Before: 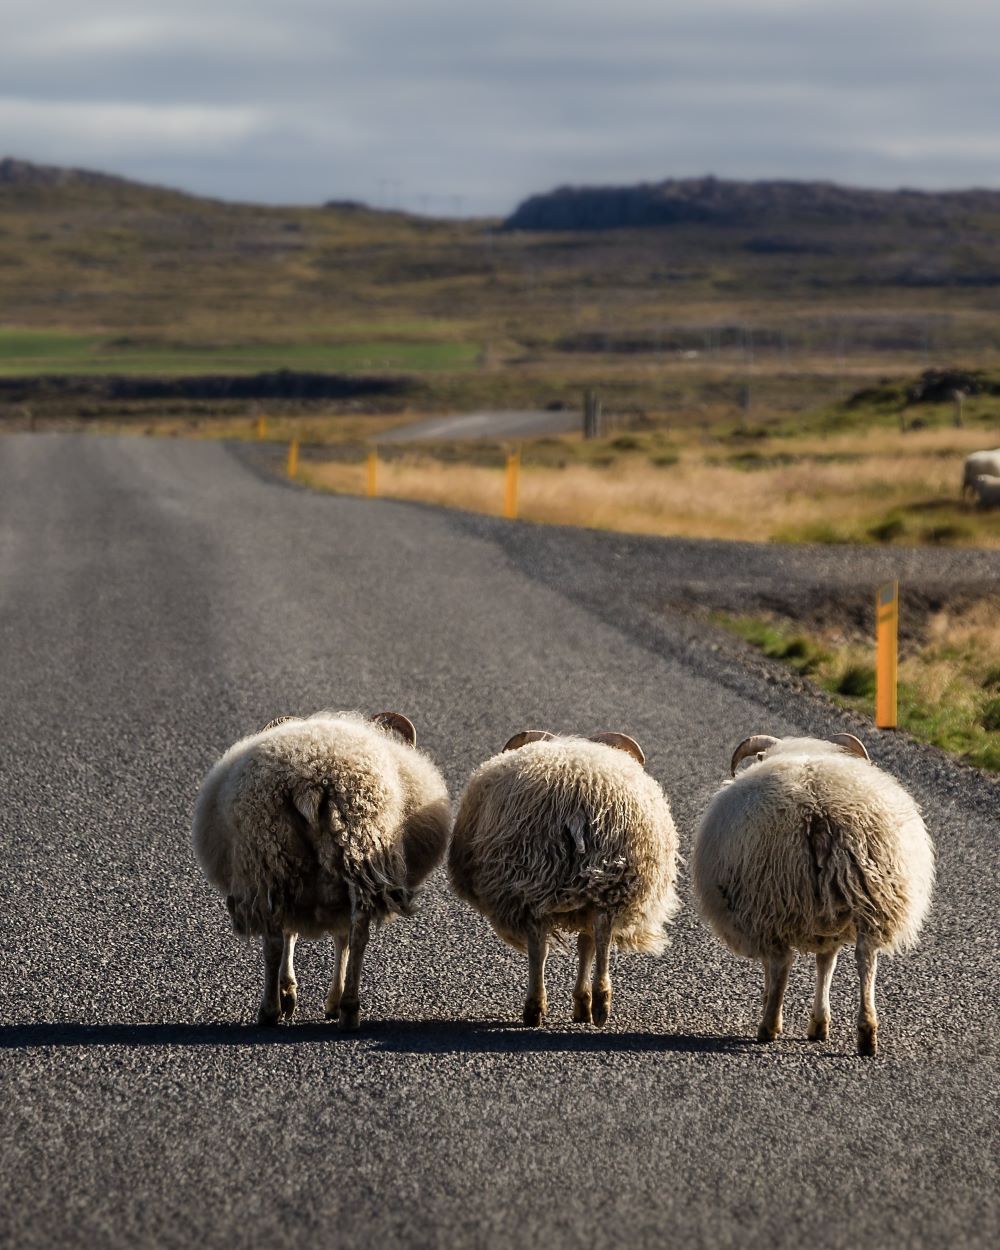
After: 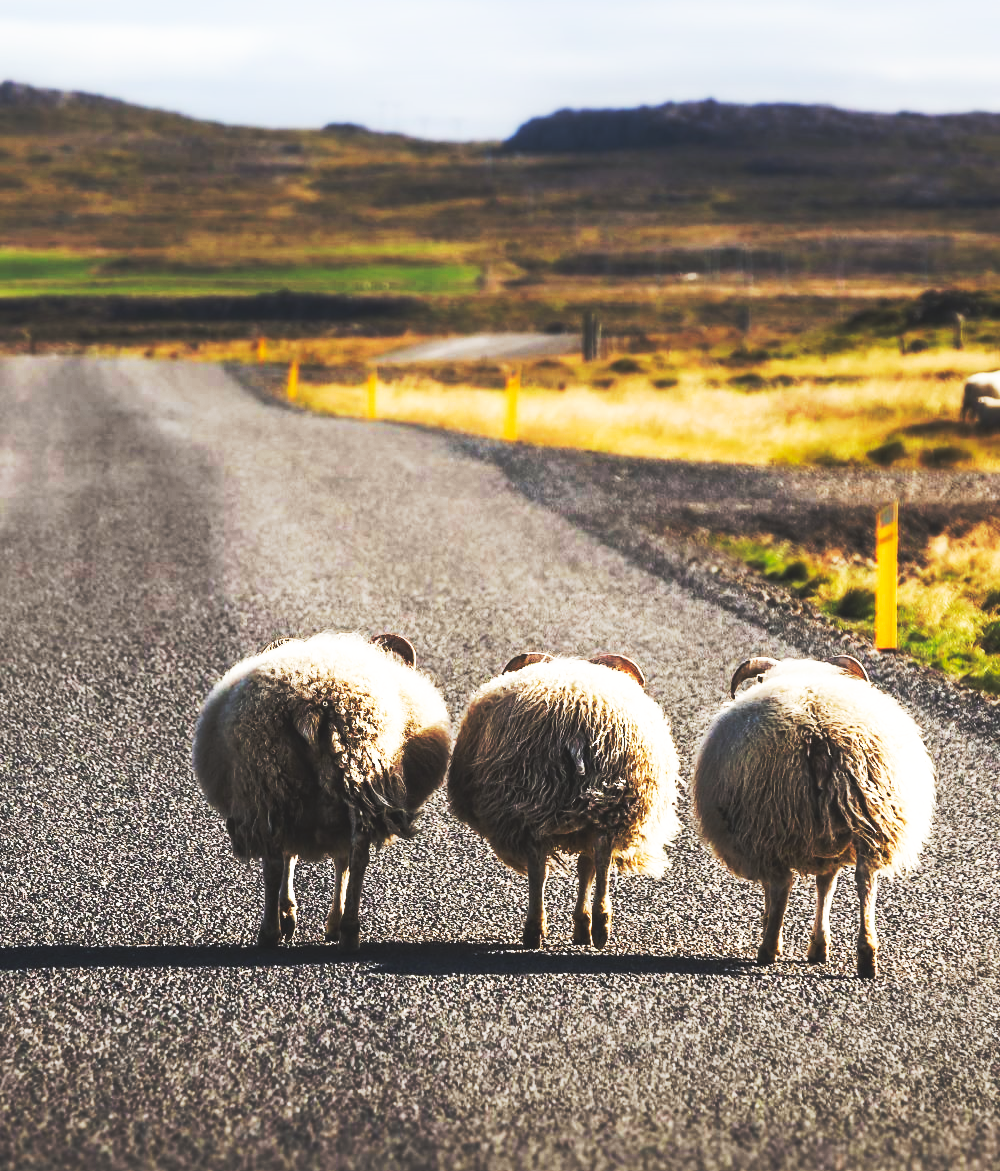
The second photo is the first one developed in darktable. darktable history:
base curve: curves: ch0 [(0, 0.015) (0.085, 0.116) (0.134, 0.298) (0.19, 0.545) (0.296, 0.764) (0.599, 0.982) (1, 1)], preserve colors none
shadows and highlights: shadows -24.28, highlights 49.77, soften with gaussian
crop and rotate: top 6.25%
